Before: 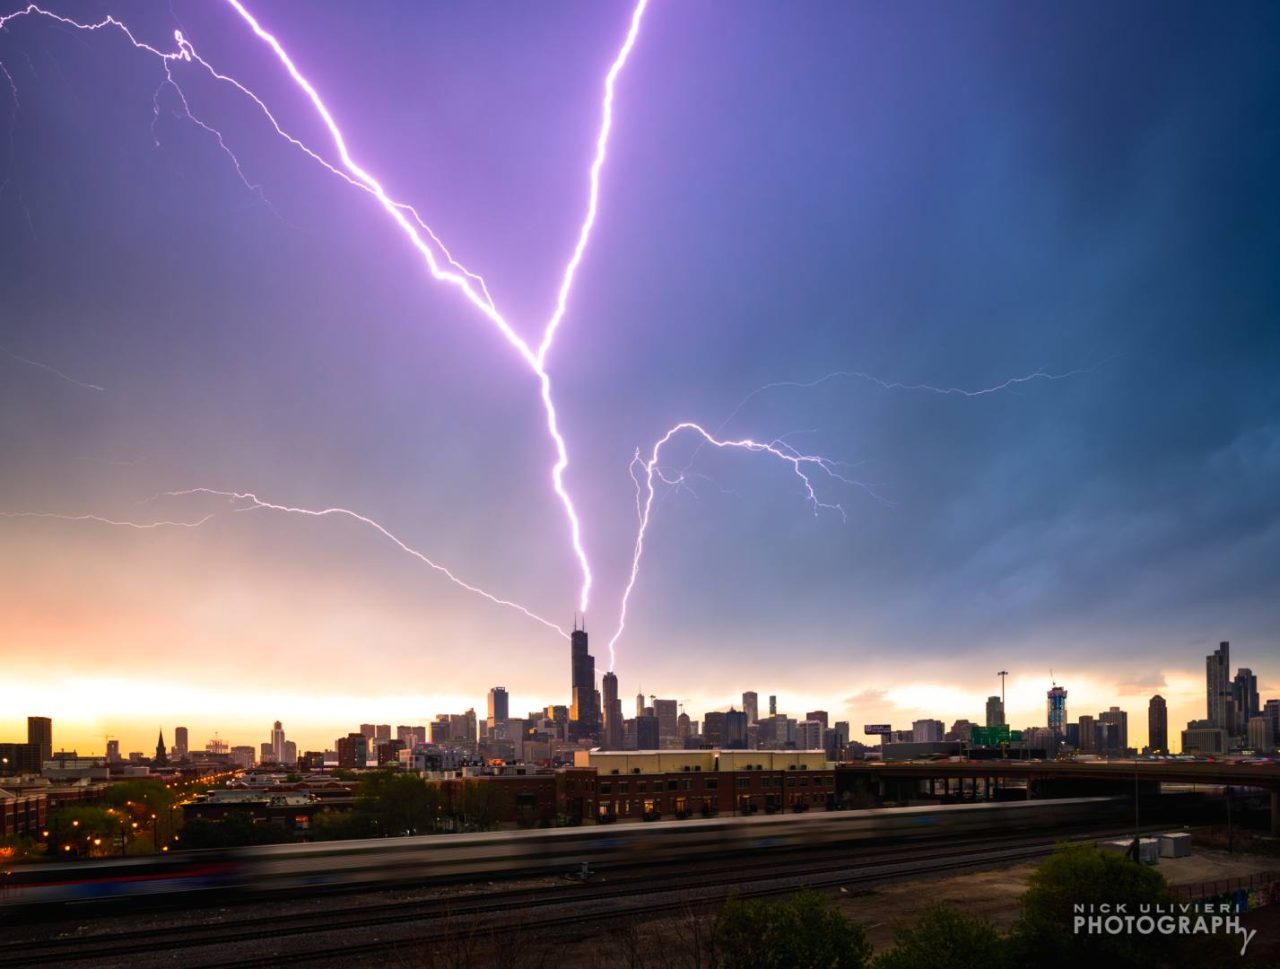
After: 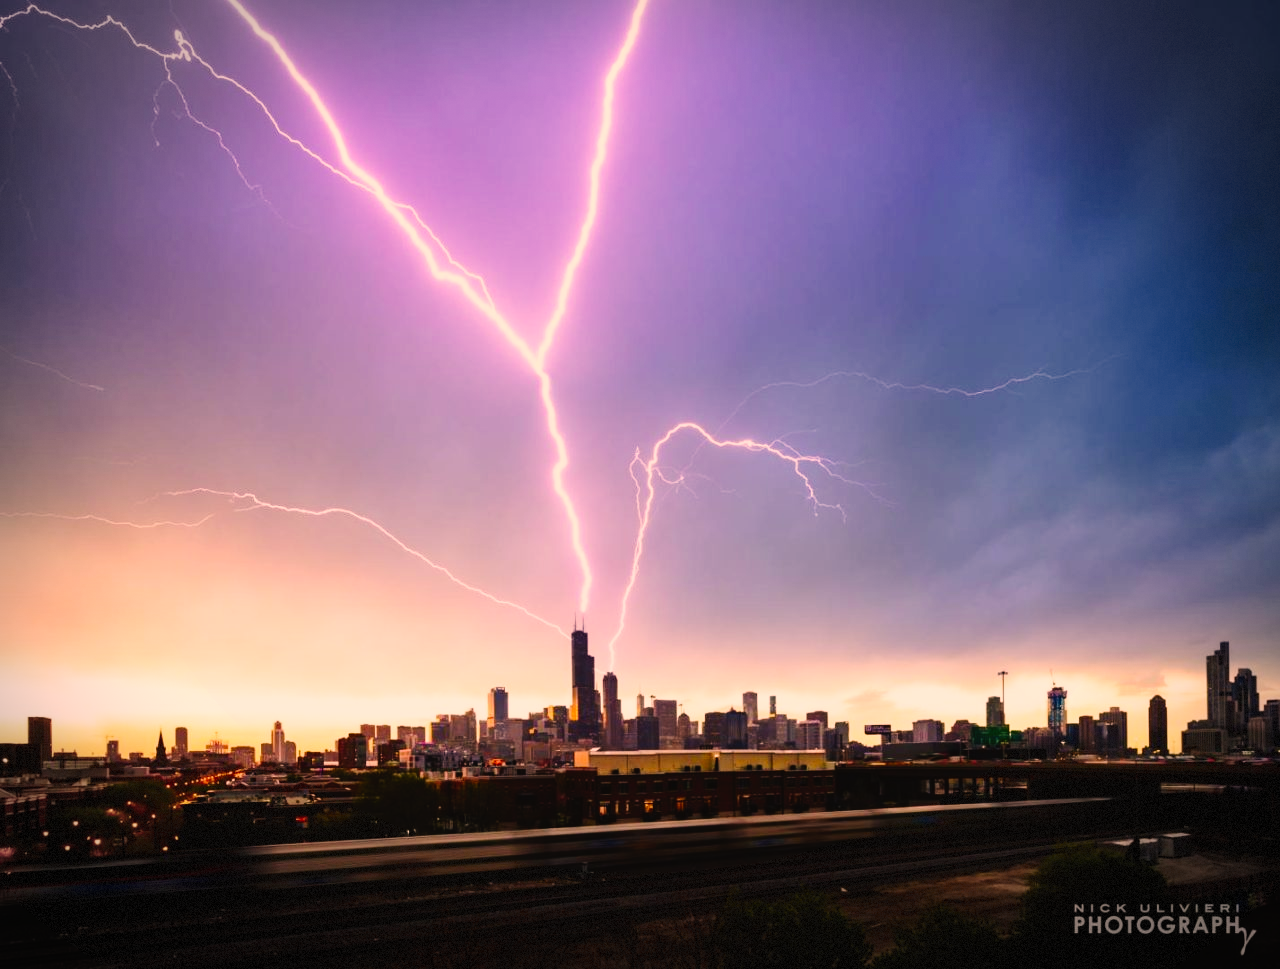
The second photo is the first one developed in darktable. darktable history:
vignetting: automatic ratio true, dithering 8-bit output, unbound false
color correction: highlights a* 17.67, highlights b* 18.78
tone curve: curves: ch0 [(0, 0.023) (0.104, 0.058) (0.21, 0.162) (0.469, 0.524) (0.579, 0.65) (0.725, 0.8) (0.858, 0.903) (1, 0.974)]; ch1 [(0, 0) (0.414, 0.395) (0.447, 0.447) (0.502, 0.501) (0.521, 0.512) (0.566, 0.566) (0.618, 0.61) (0.654, 0.642) (1, 1)]; ch2 [(0, 0) (0.369, 0.388) (0.437, 0.453) (0.492, 0.485) (0.524, 0.508) (0.553, 0.566) (0.583, 0.608) (1, 1)], preserve colors none
